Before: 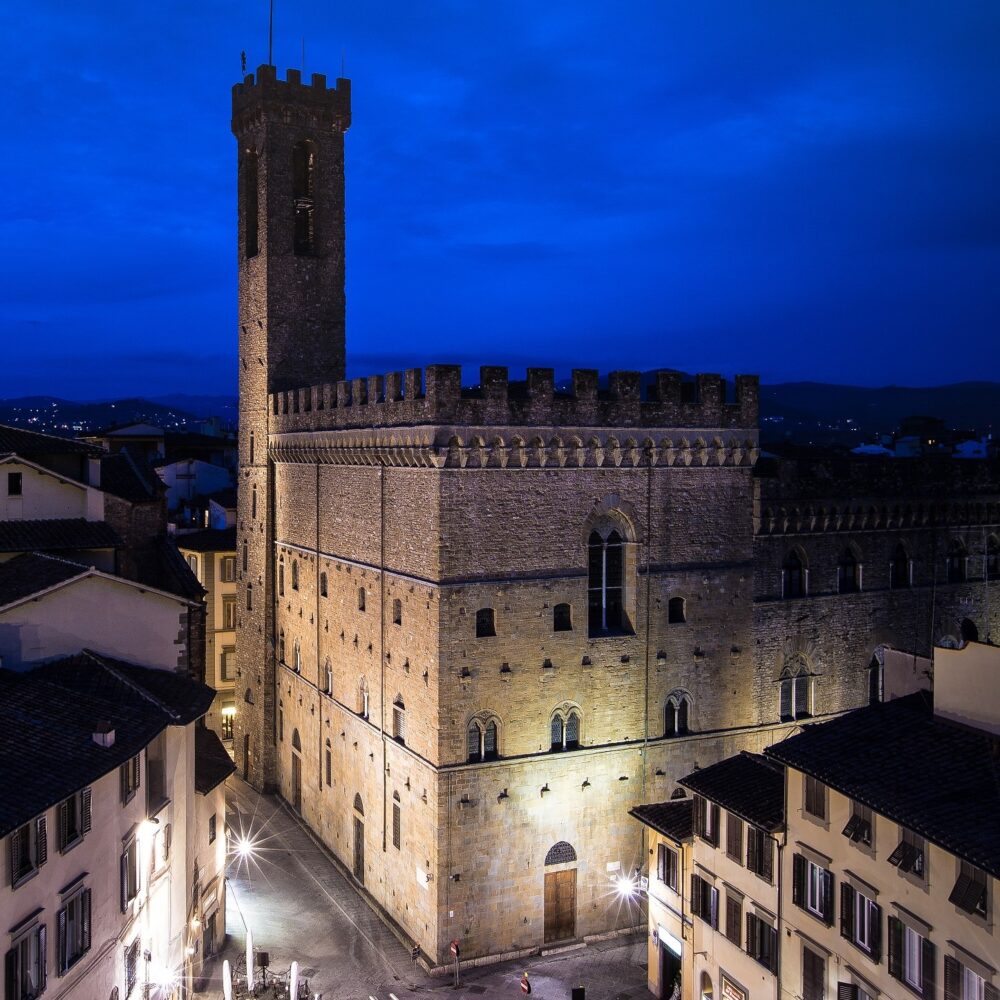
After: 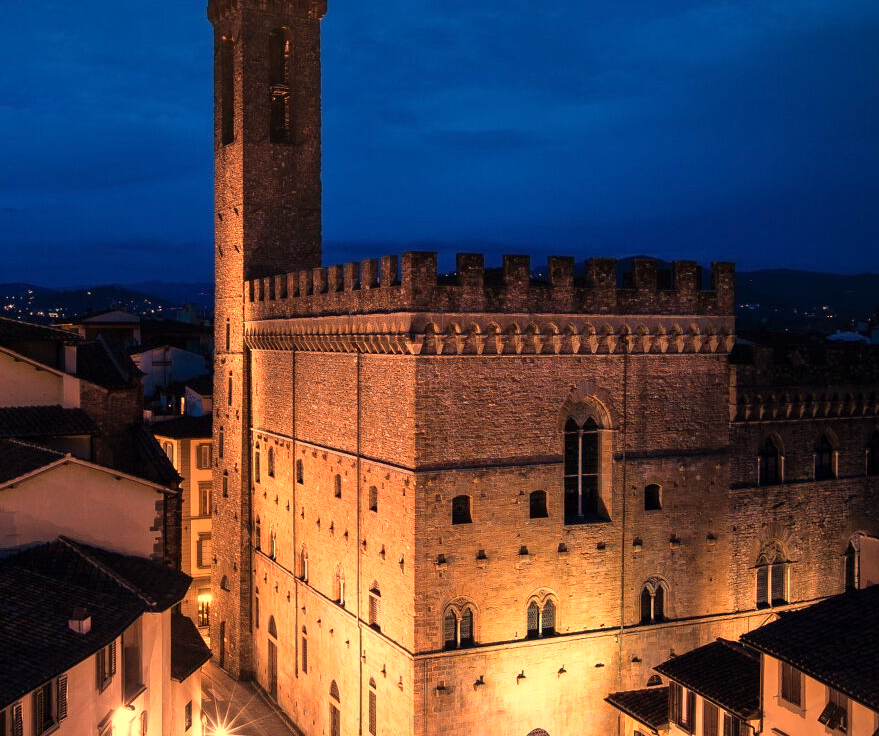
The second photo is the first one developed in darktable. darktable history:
white balance: red 1.467, blue 0.684
crop and rotate: left 2.425%, top 11.305%, right 9.6%, bottom 15.08%
